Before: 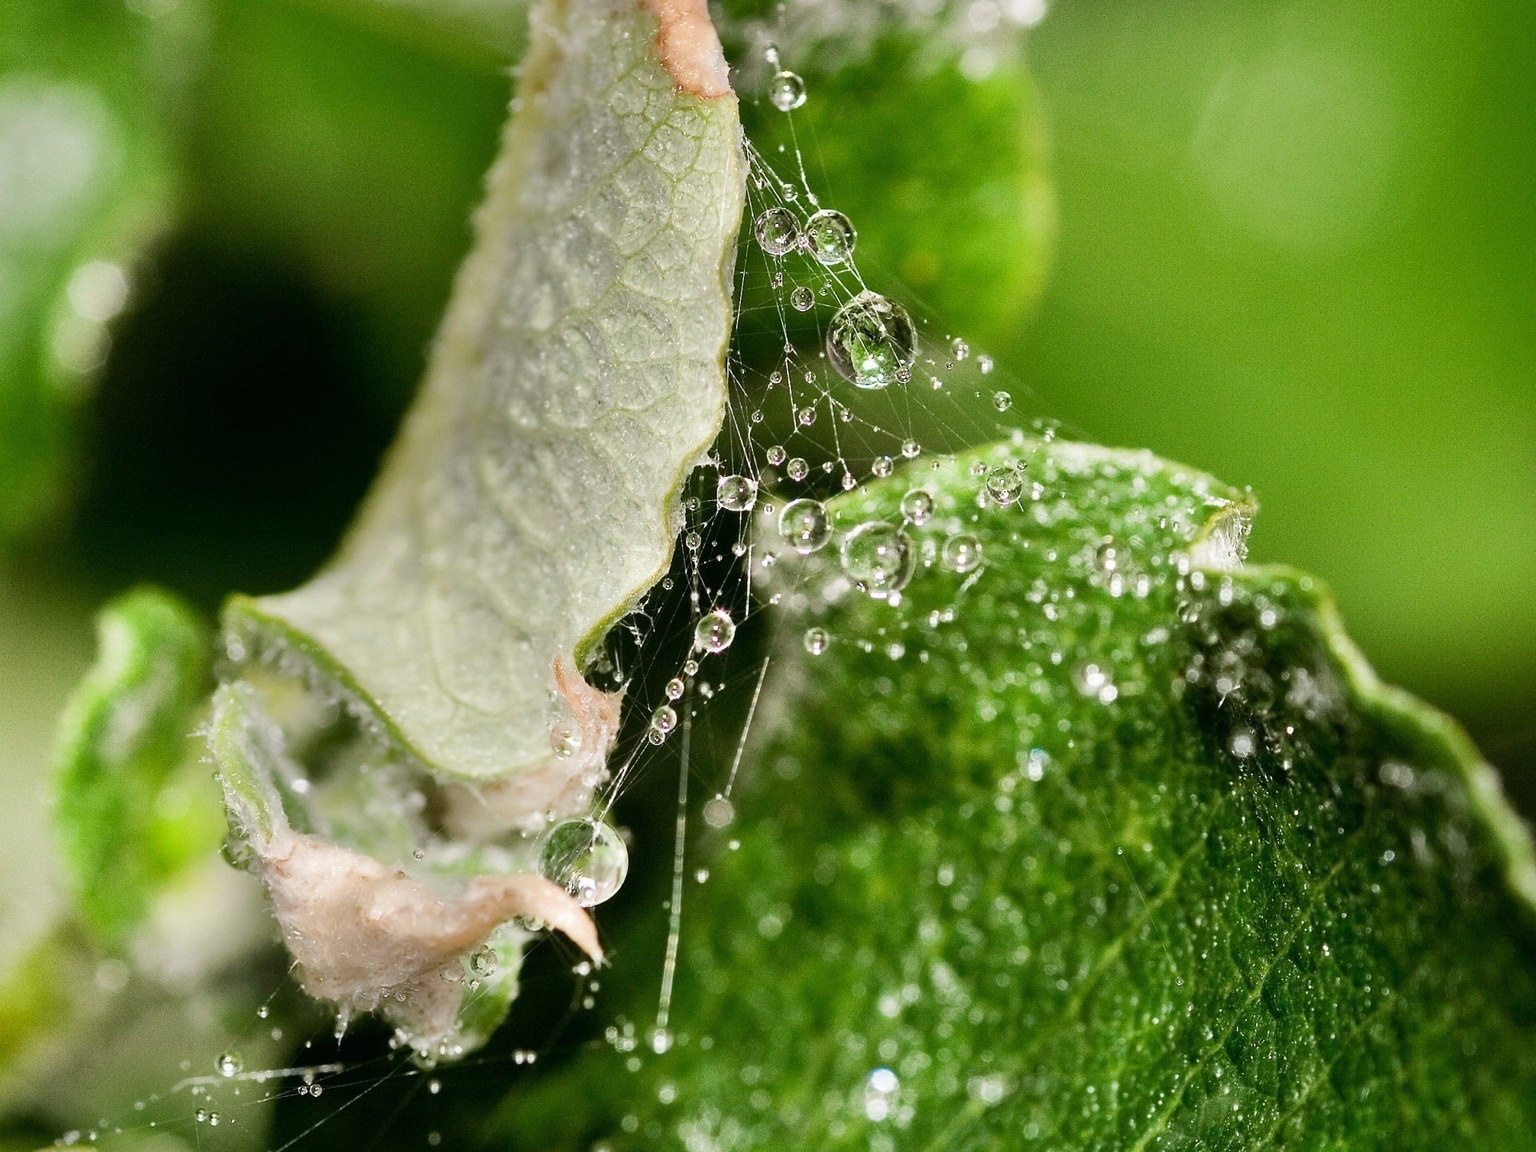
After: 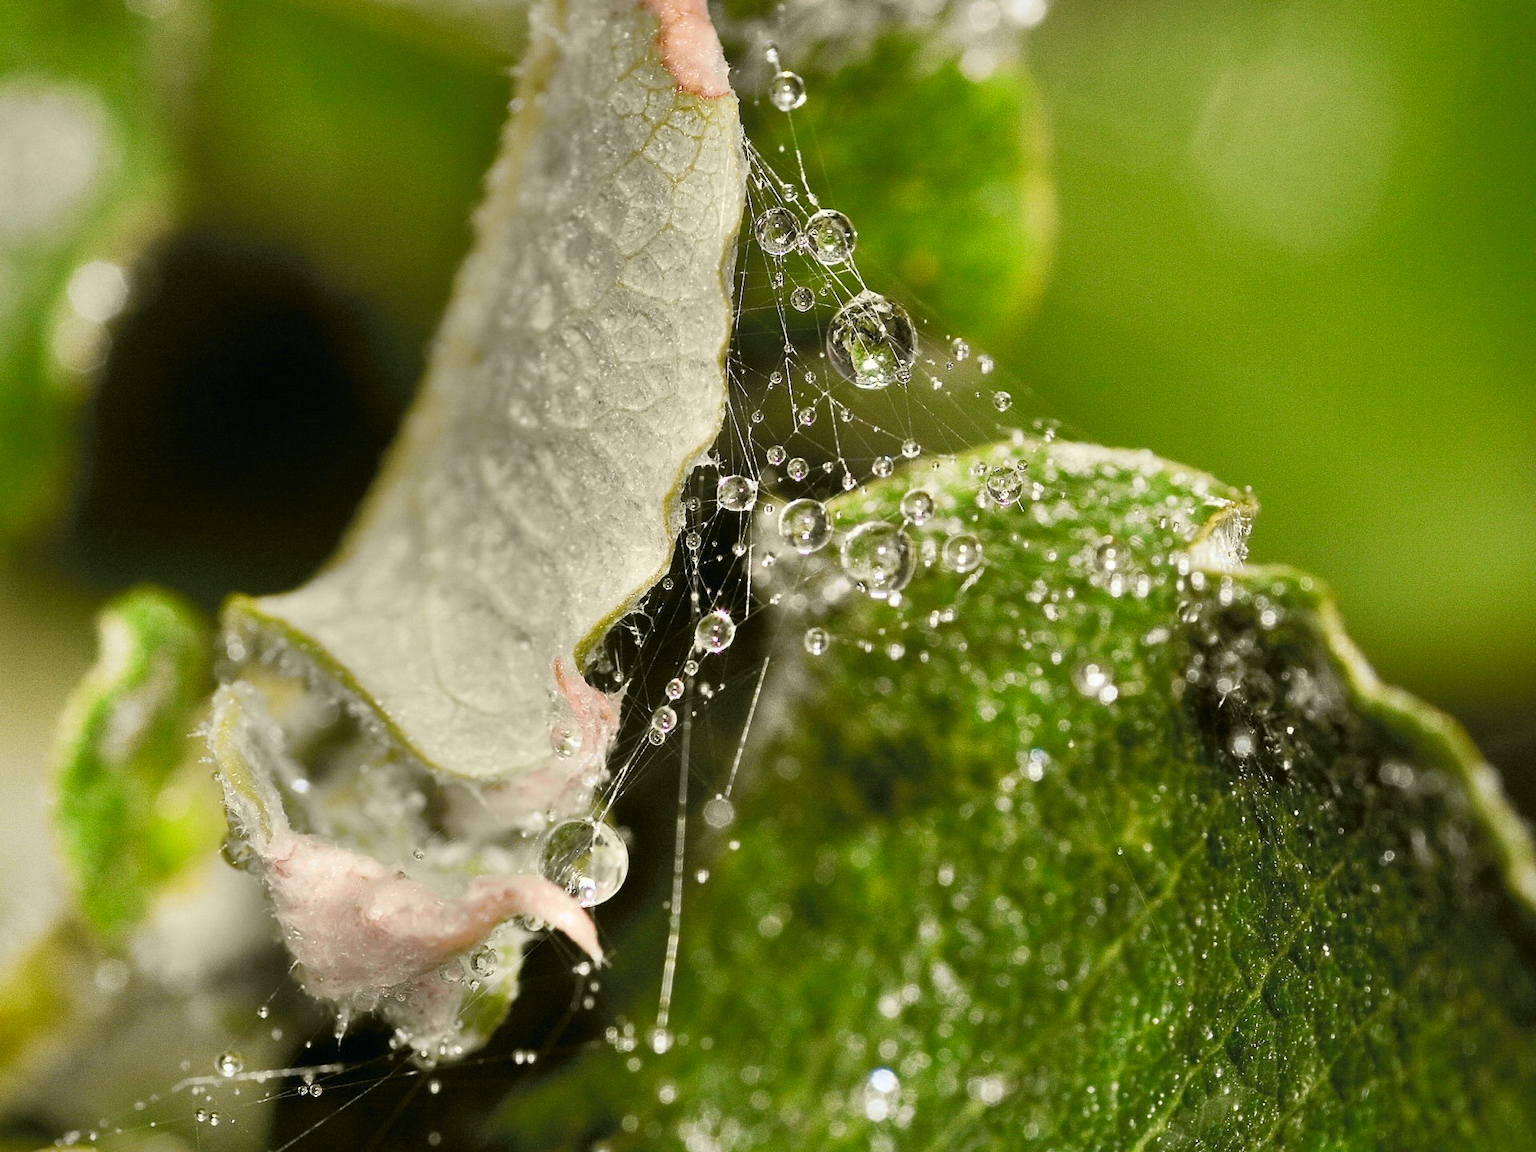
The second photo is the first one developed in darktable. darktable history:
tone curve: curves: ch0 [(0, 0) (0.15, 0.17) (0.452, 0.437) (0.611, 0.588) (0.751, 0.749) (1, 1)]; ch1 [(0, 0) (0.325, 0.327) (0.412, 0.45) (0.453, 0.484) (0.5, 0.499) (0.541, 0.55) (0.617, 0.612) (0.695, 0.697) (1, 1)]; ch2 [(0, 0) (0.386, 0.397) (0.452, 0.459) (0.505, 0.498) (0.524, 0.547) (0.574, 0.566) (0.633, 0.641) (1, 1)], color space Lab, independent channels, preserve colors none
